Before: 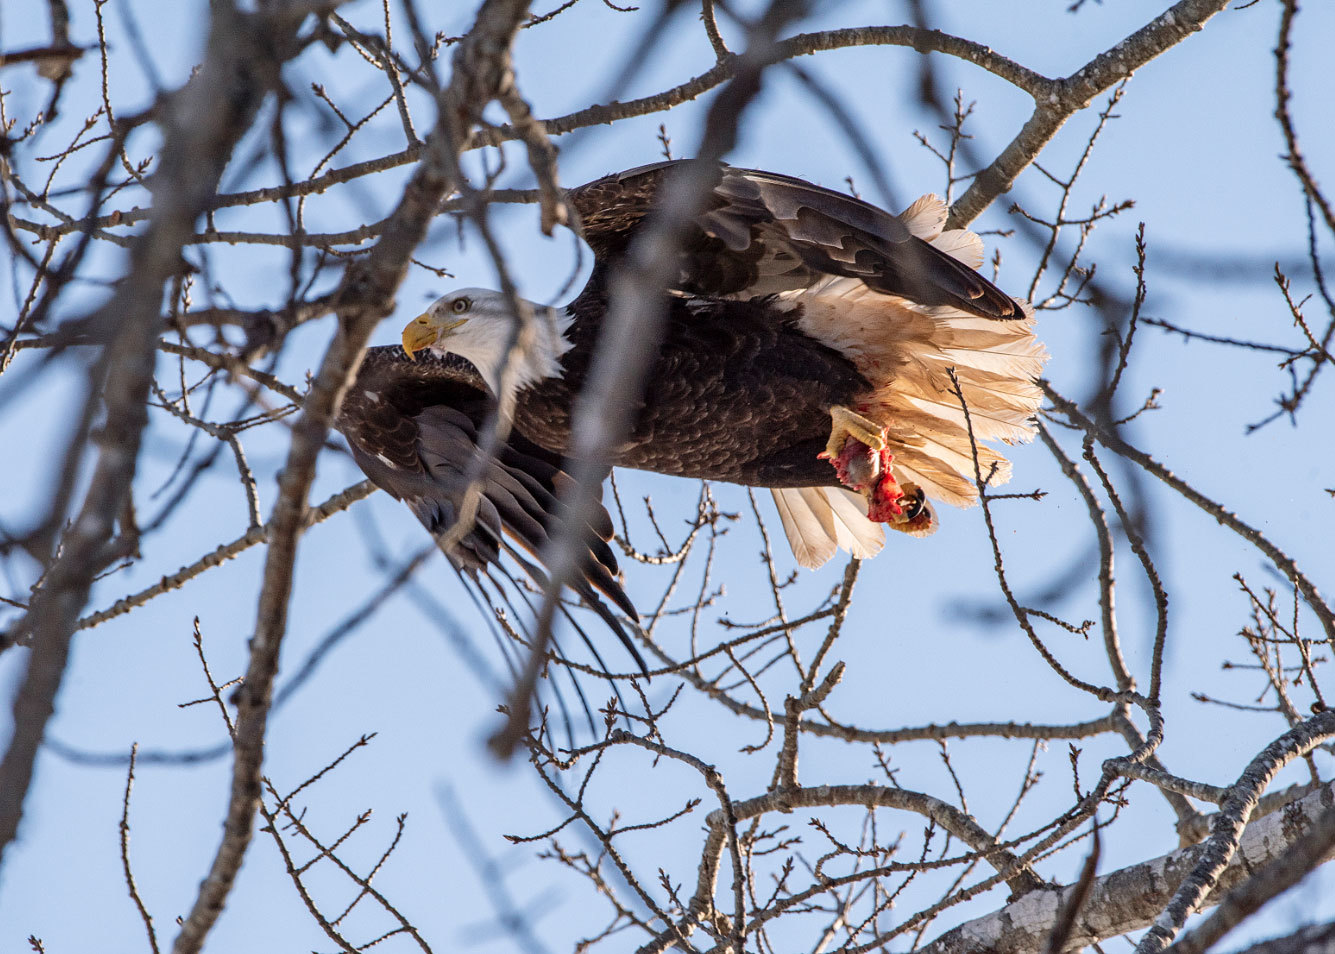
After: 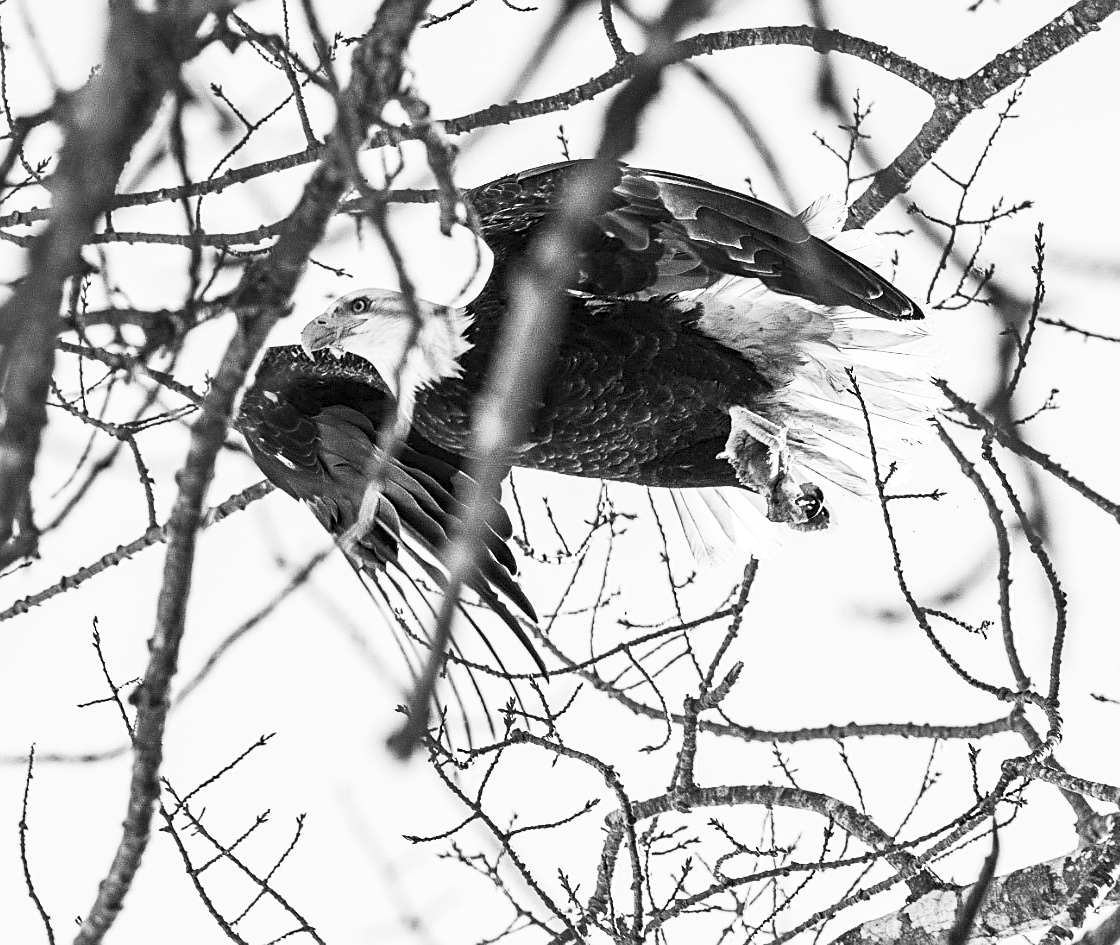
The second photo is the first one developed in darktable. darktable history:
sharpen: on, module defaults
exposure: exposure 0.131 EV, compensate highlight preservation false
crop: left 7.598%, right 7.873%
contrast brightness saturation: contrast 0.53, brightness 0.47, saturation -1
